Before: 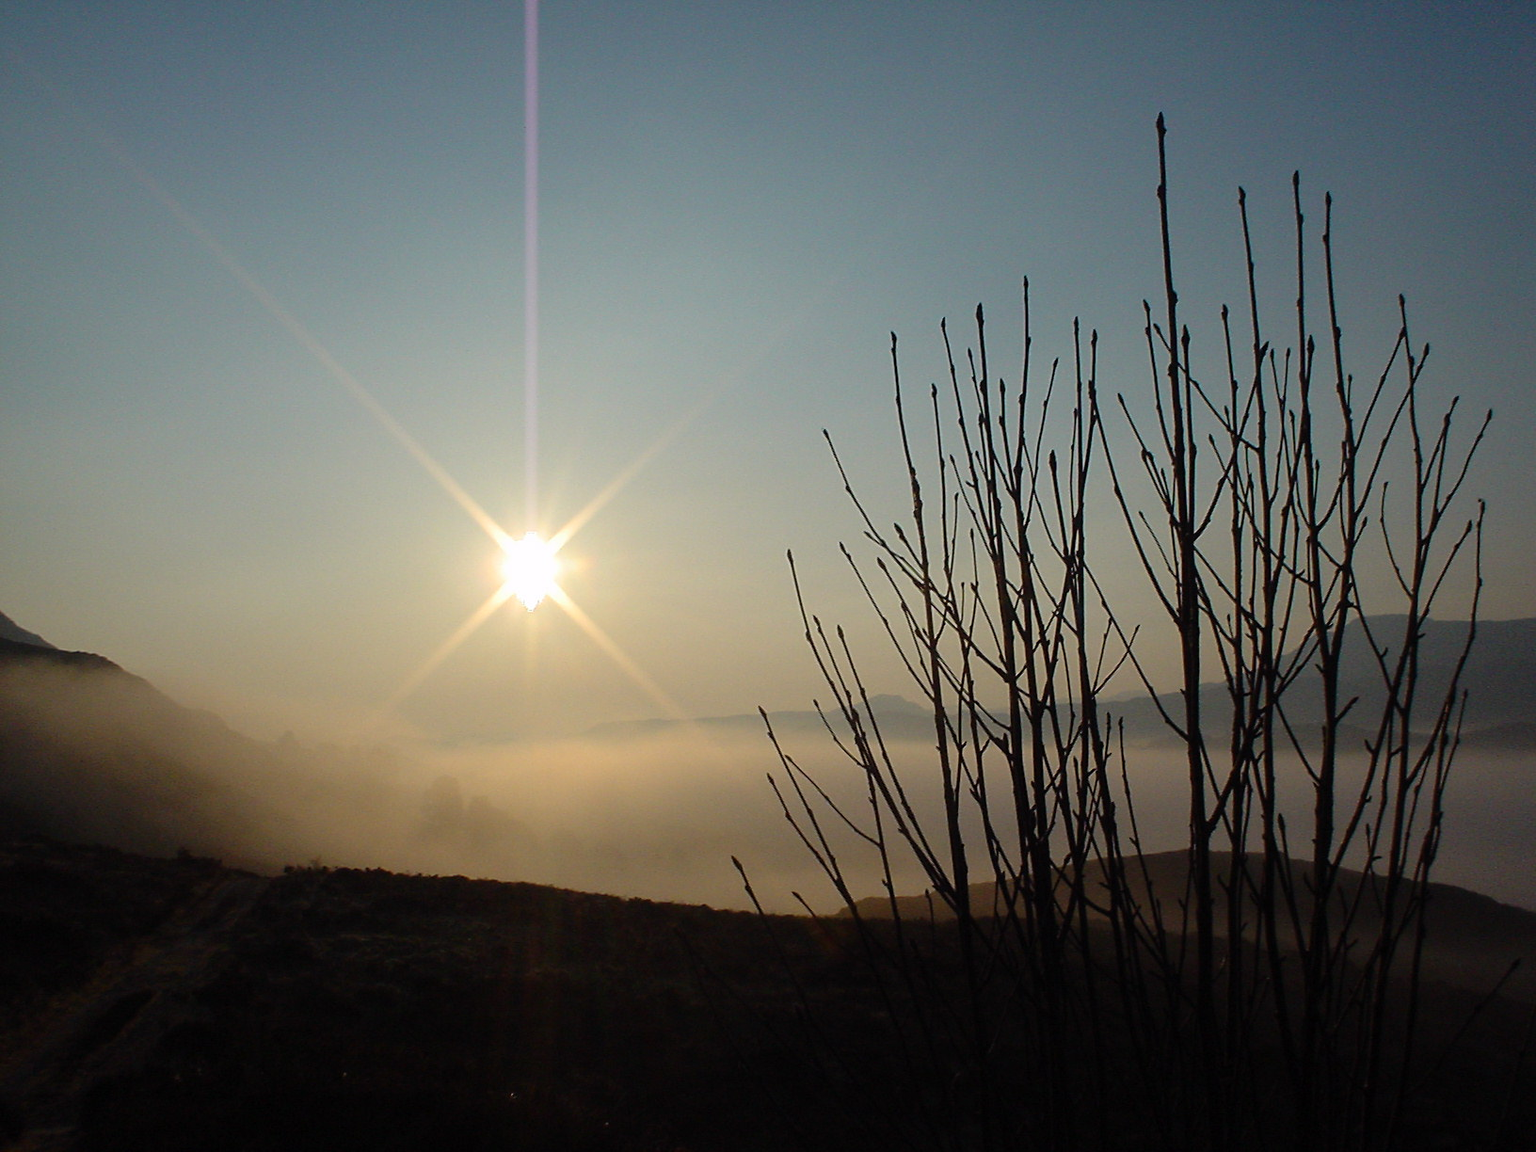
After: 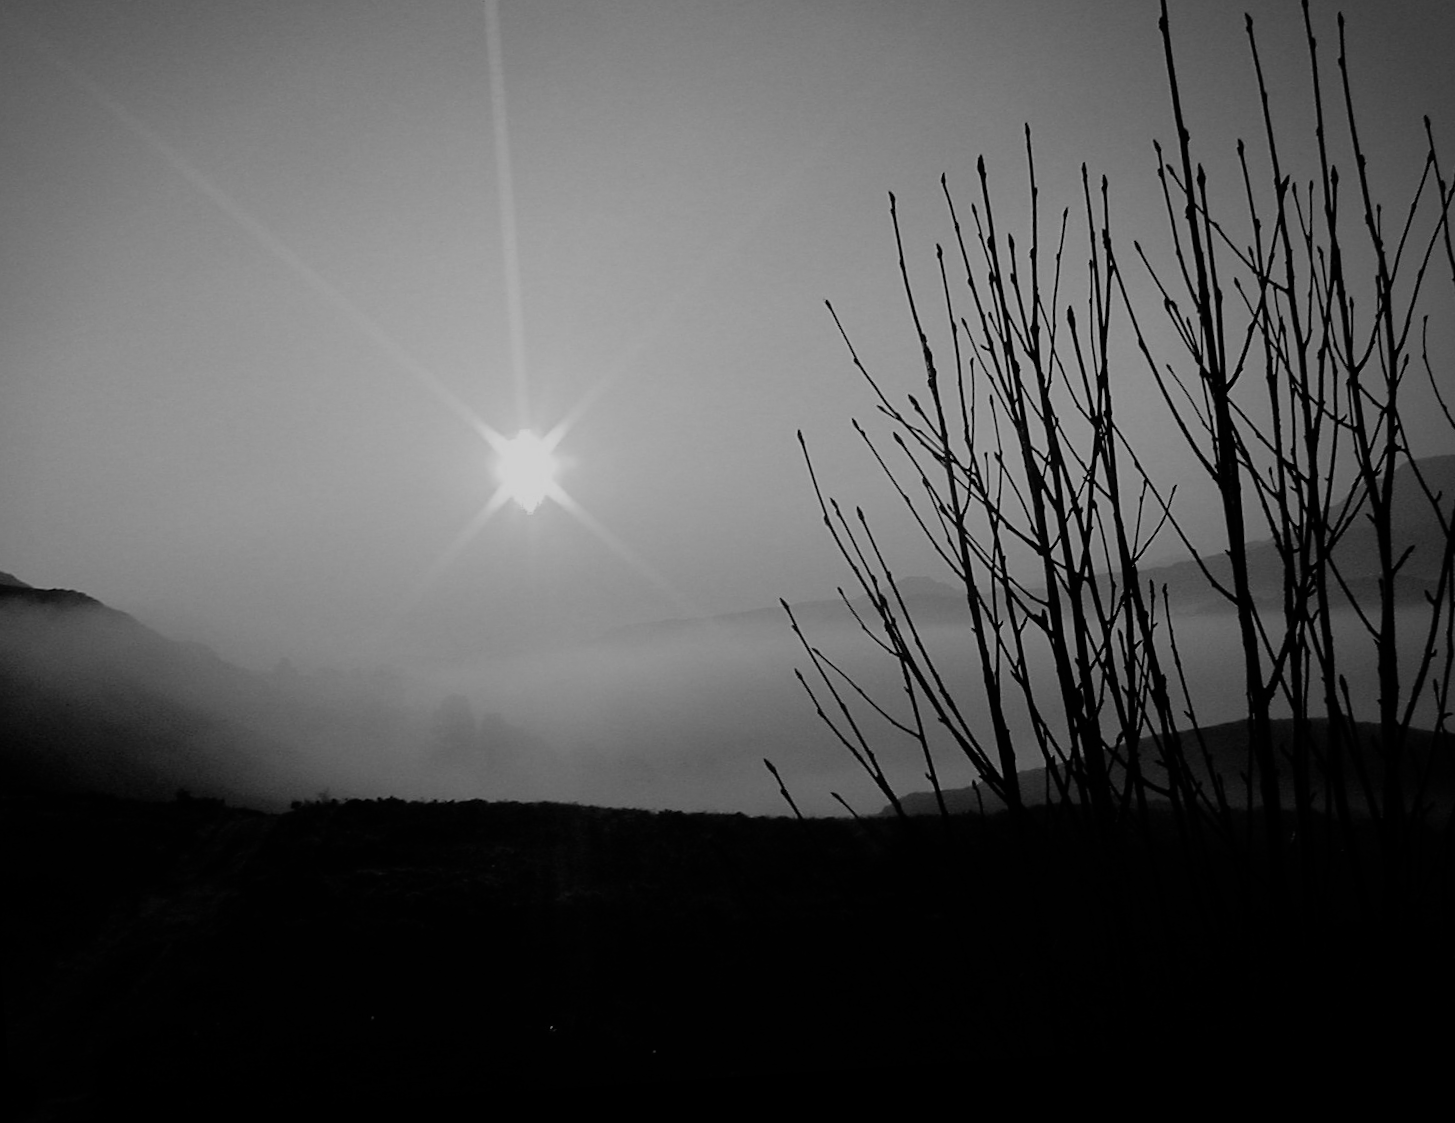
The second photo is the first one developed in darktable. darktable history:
crop and rotate: left 4.842%, top 15.51%, right 10.668%
color zones: curves: ch0 [(0, 0.425) (0.143, 0.422) (0.286, 0.42) (0.429, 0.419) (0.571, 0.419) (0.714, 0.42) (0.857, 0.422) (1, 0.425)]
rotate and perspective: rotation -4.2°, shear 0.006, automatic cropping off
monochrome: on, module defaults
filmic rgb: black relative exposure -7.32 EV, white relative exposure 5.09 EV, hardness 3.2
vignetting: center (-0.15, 0.013)
color balance rgb: perceptual saturation grading › global saturation 20%, perceptual saturation grading › highlights 2.68%, perceptual saturation grading › shadows 50%
